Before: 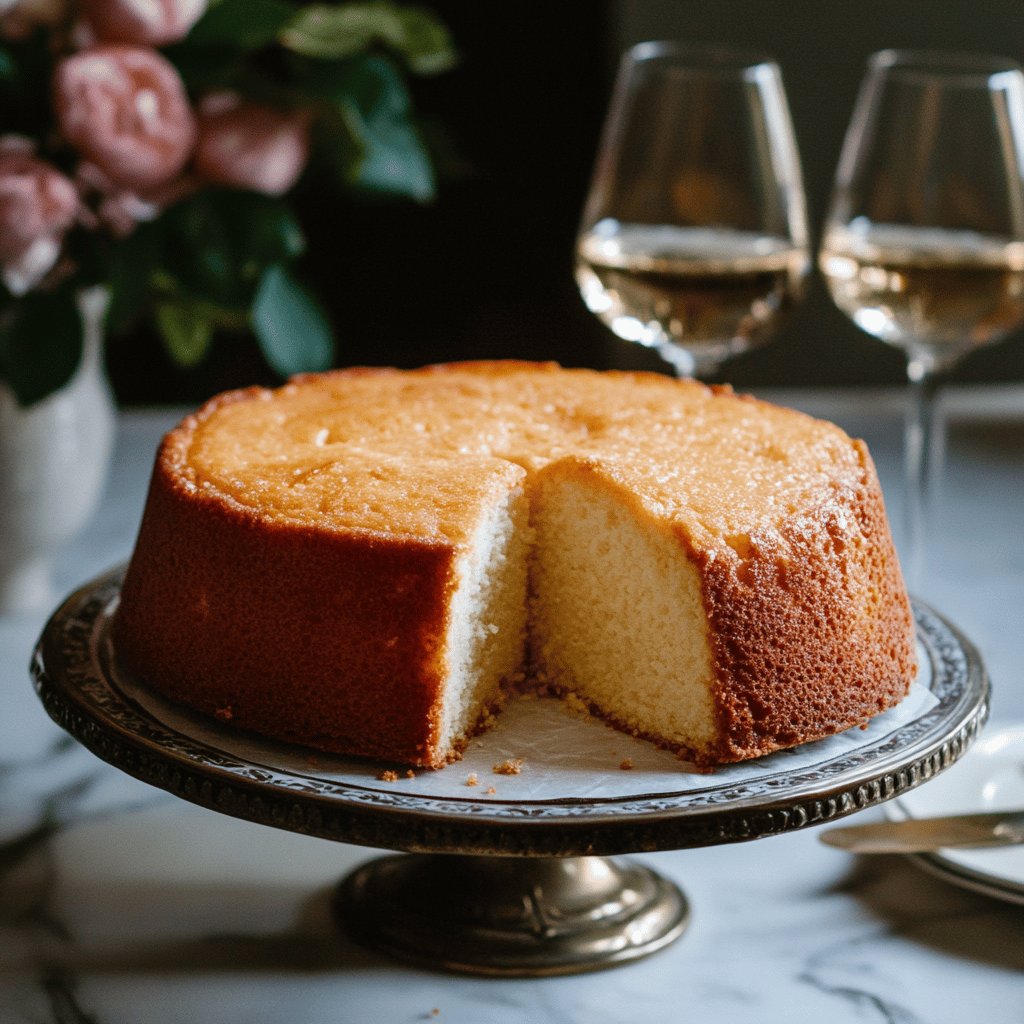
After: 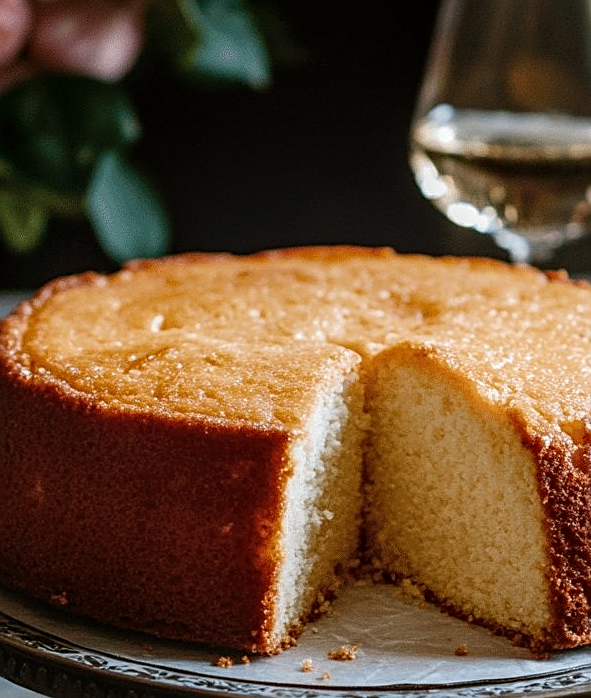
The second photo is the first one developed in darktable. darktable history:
crop: left 16.202%, top 11.208%, right 26.045%, bottom 20.557%
shadows and highlights: shadows -21.3, highlights 100, soften with gaussian
sharpen: on, module defaults
local contrast: on, module defaults
